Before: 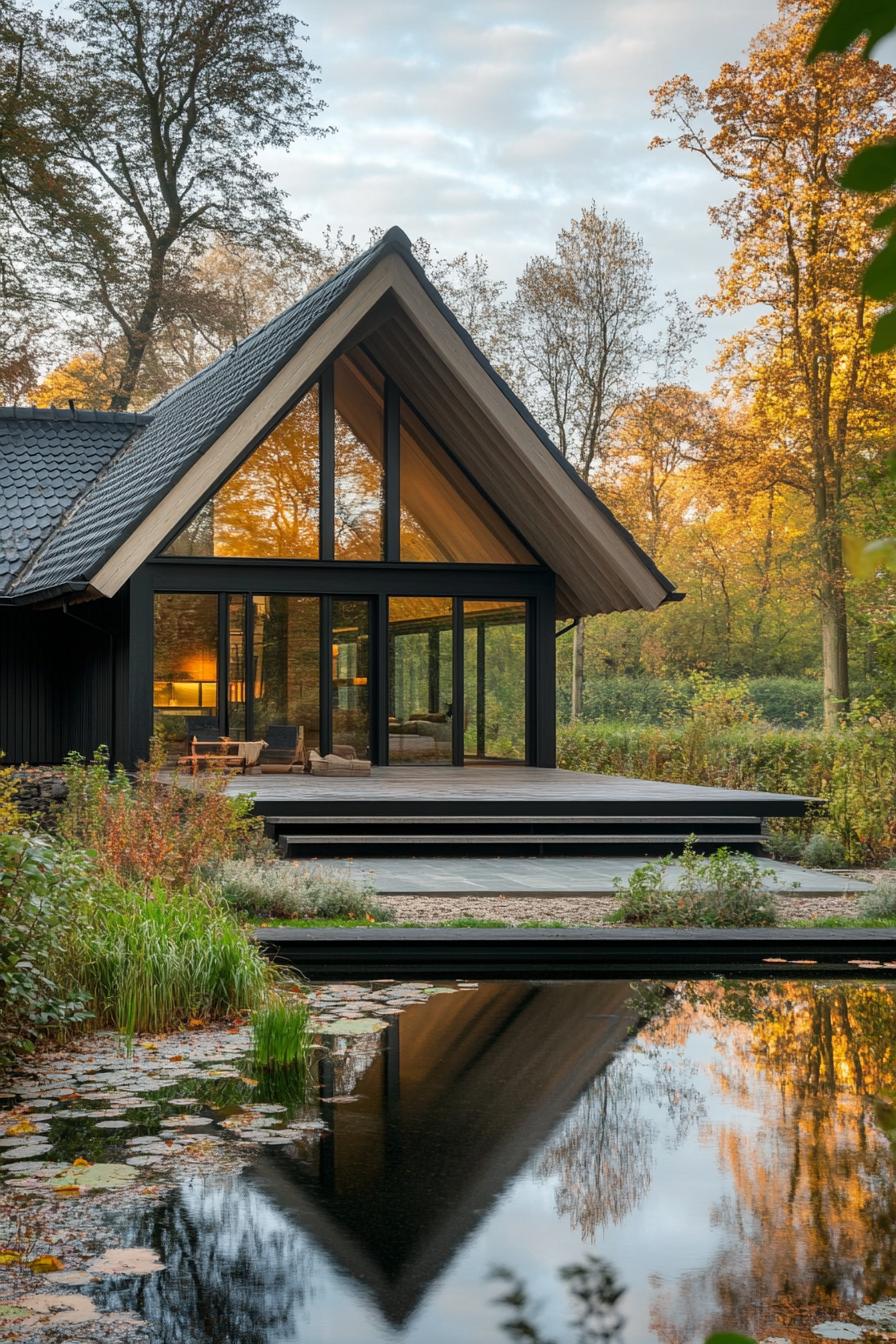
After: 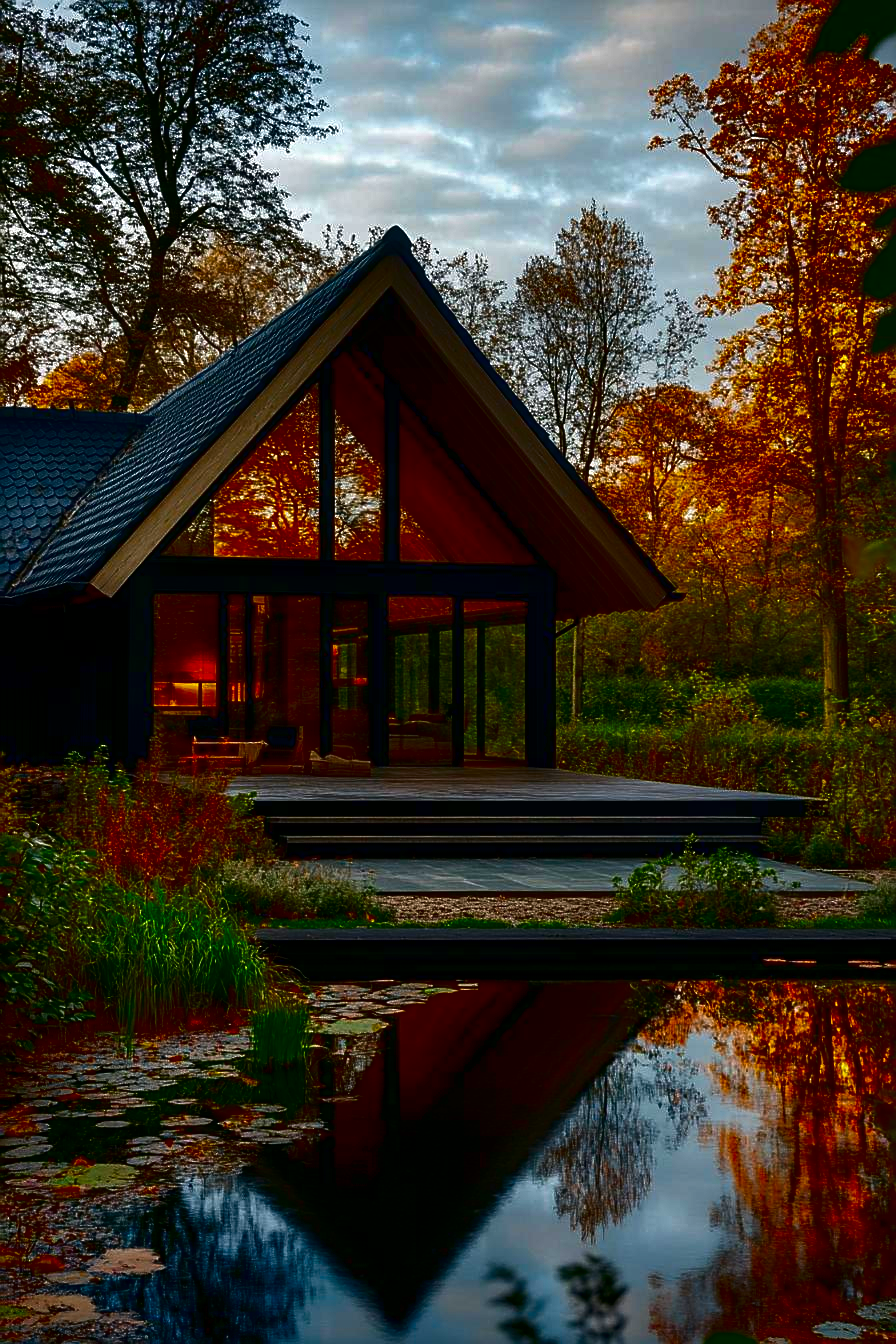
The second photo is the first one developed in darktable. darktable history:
sharpen: on, module defaults
contrast brightness saturation: brightness -0.991, saturation 0.999
